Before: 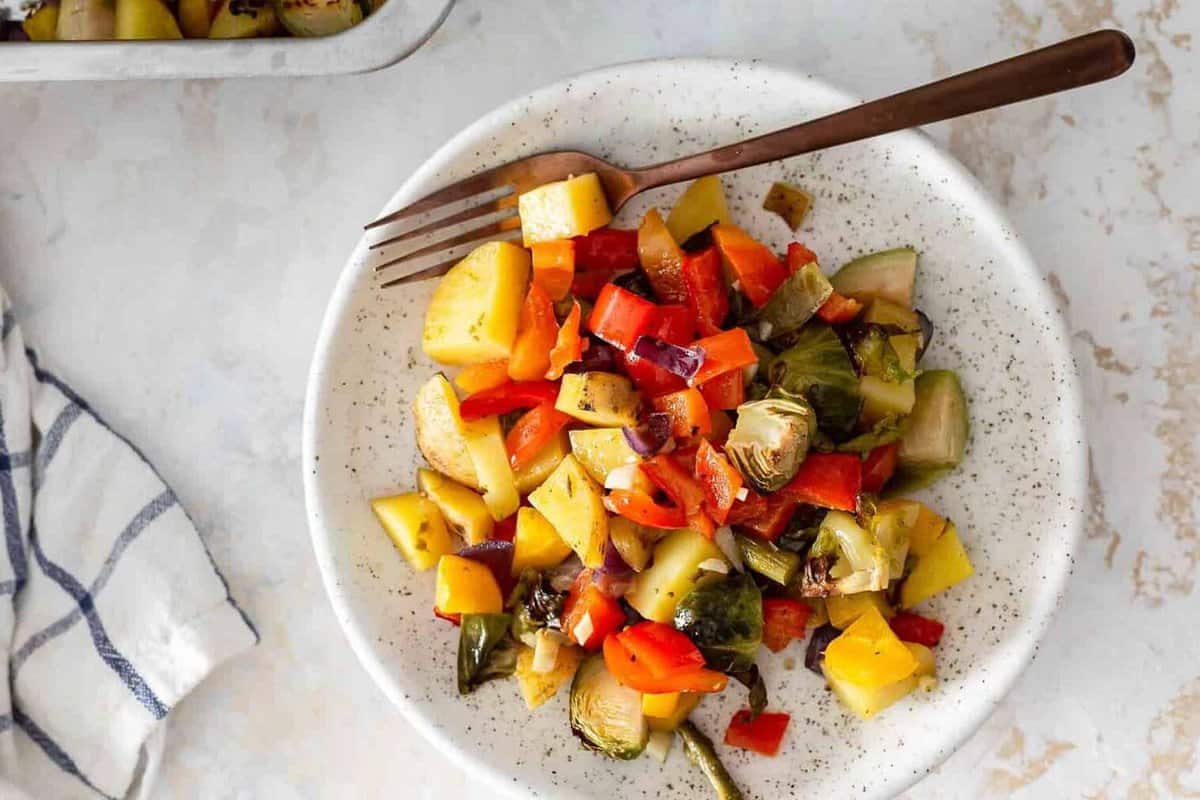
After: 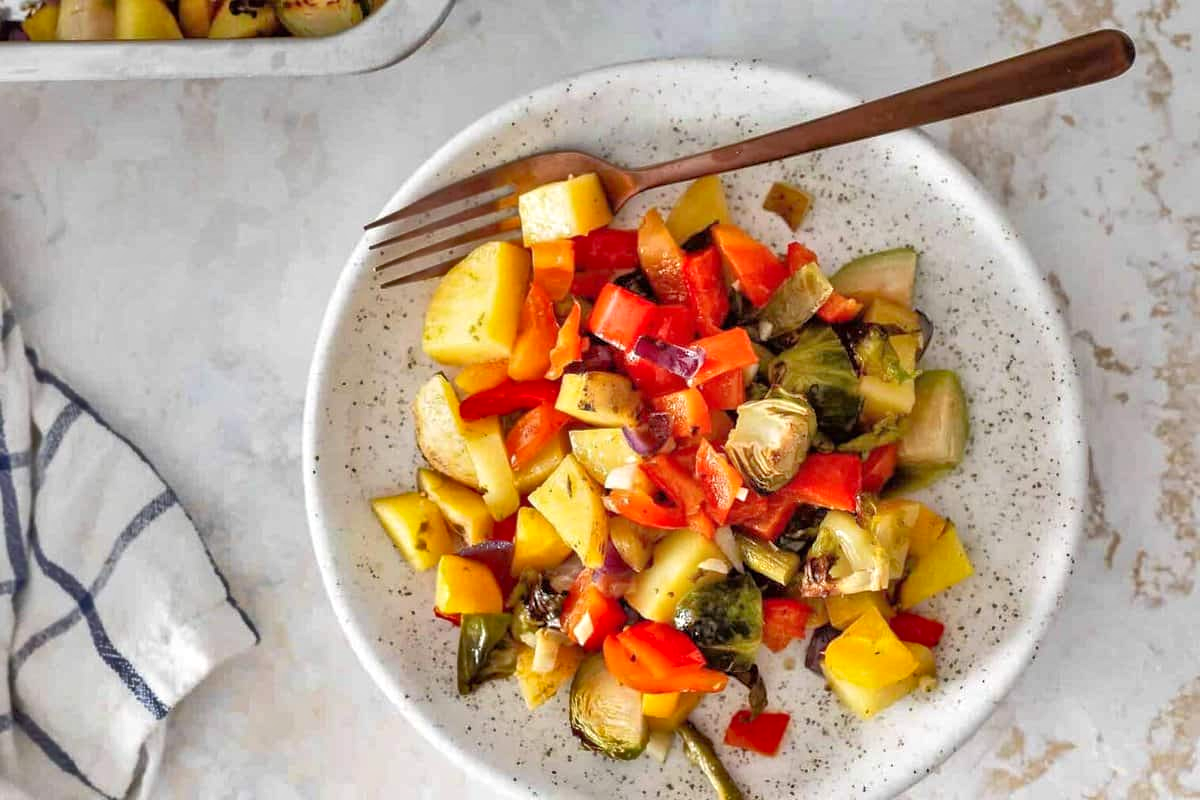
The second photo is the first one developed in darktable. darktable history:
shadows and highlights: low approximation 0.01, soften with gaussian
tone equalizer: -7 EV 0.15 EV, -6 EV 0.6 EV, -5 EV 1.15 EV, -4 EV 1.33 EV, -3 EV 1.15 EV, -2 EV 0.6 EV, -1 EV 0.15 EV, mask exposure compensation -0.5 EV
